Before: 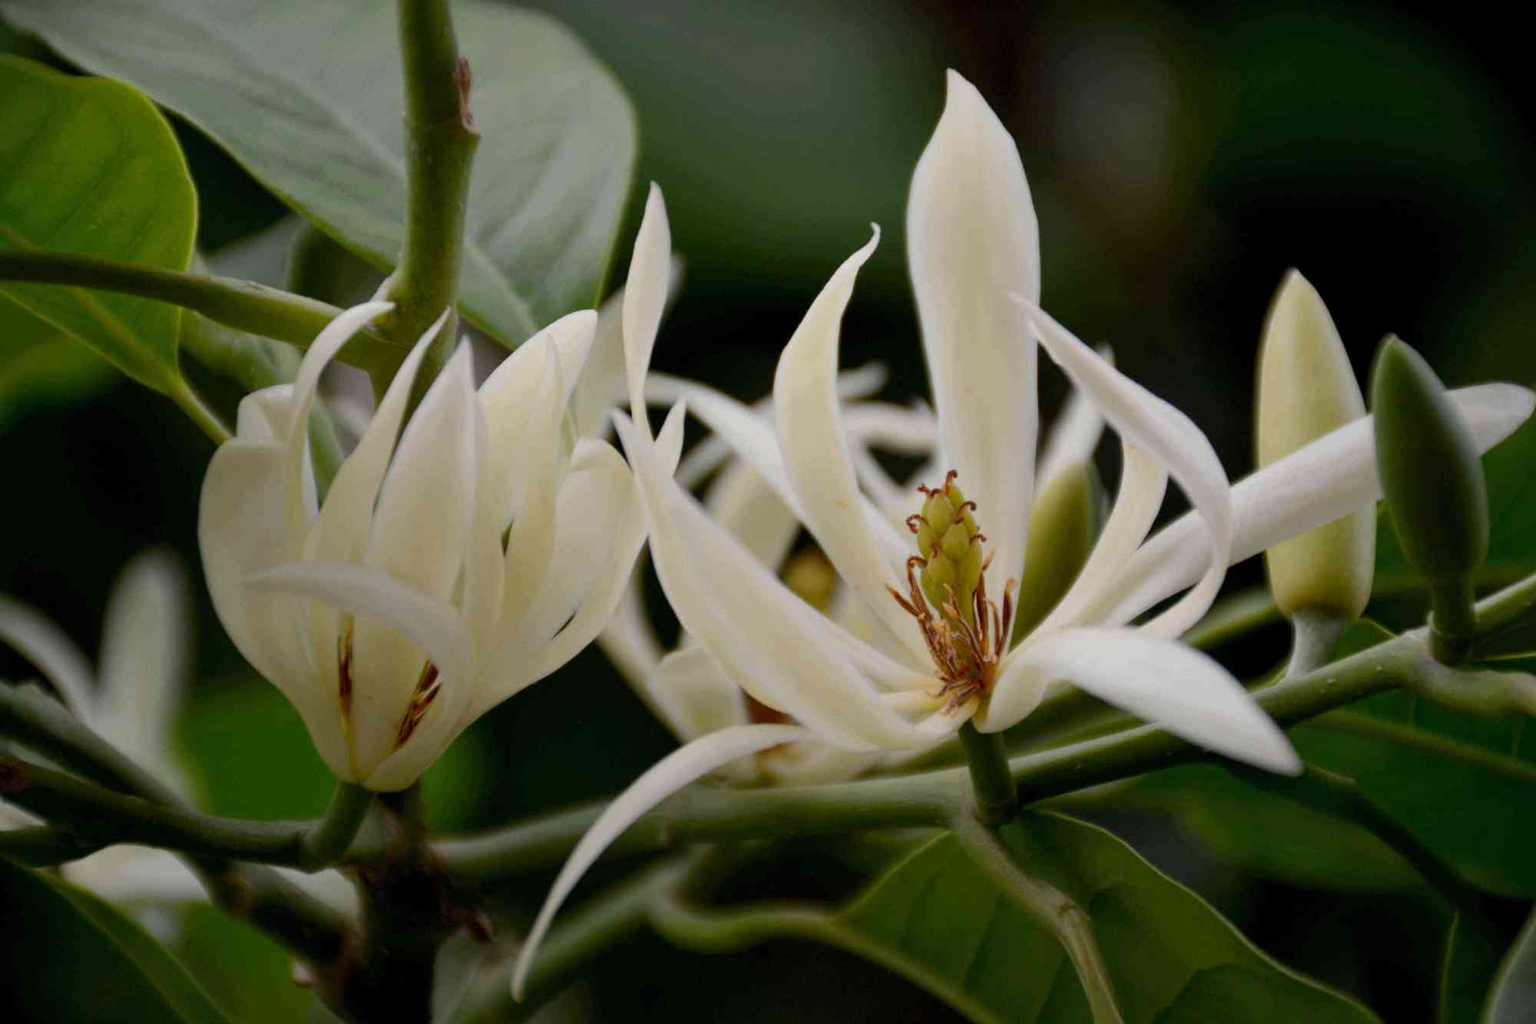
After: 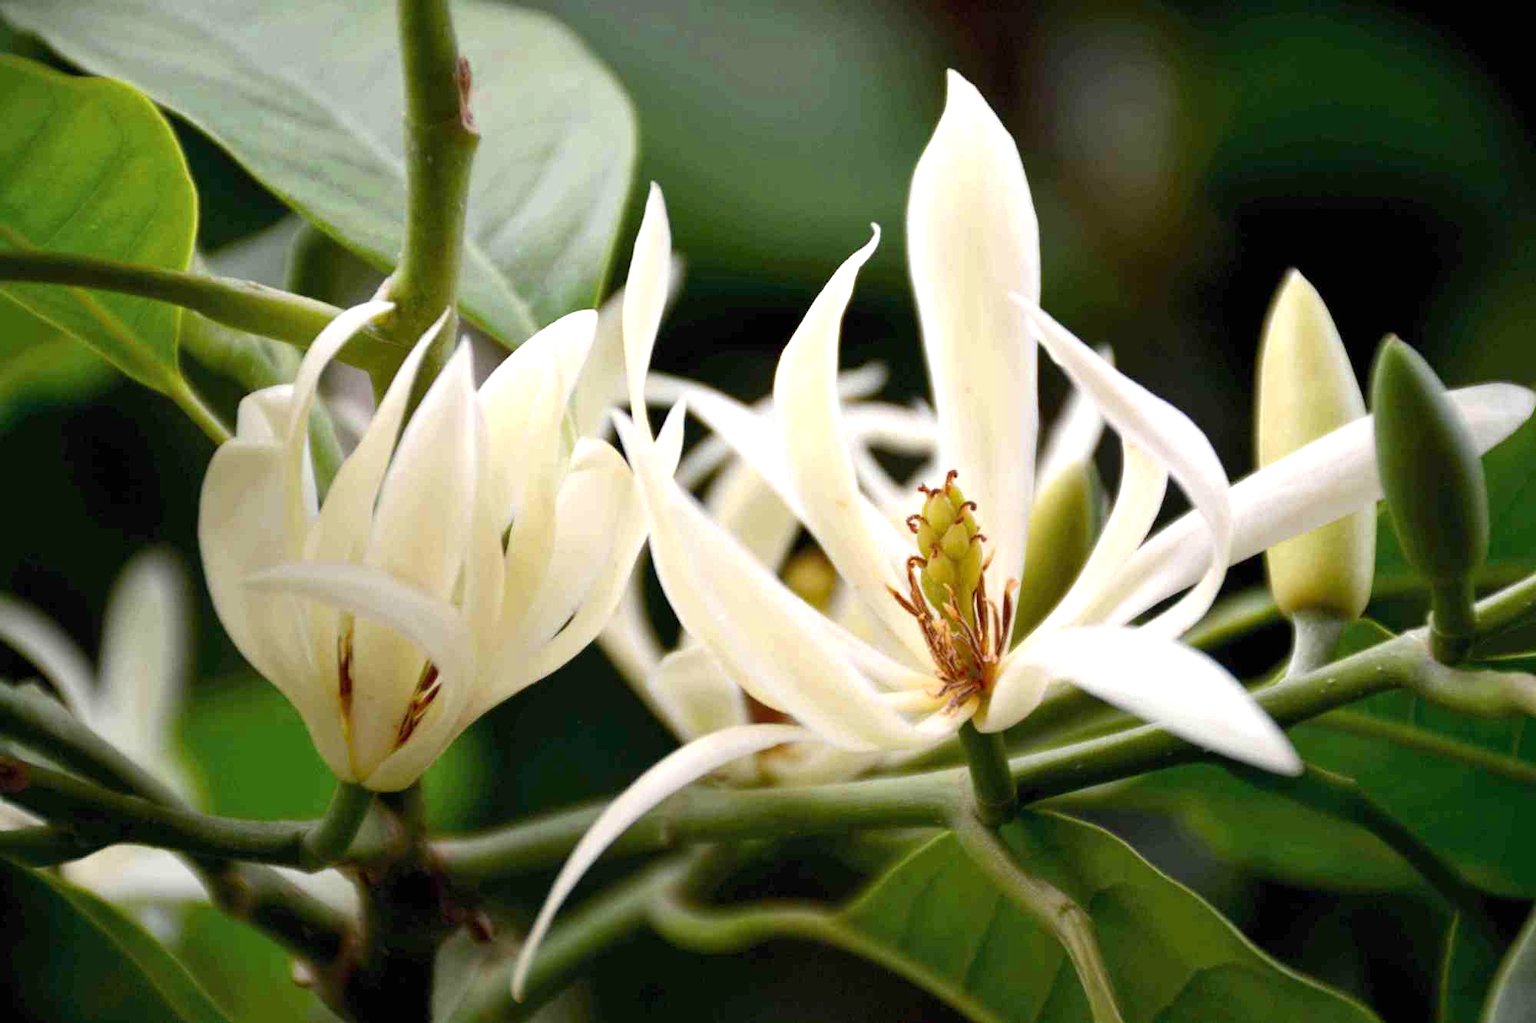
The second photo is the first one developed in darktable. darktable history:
color zones: curves: ch0 [(0.25, 0.5) (0.463, 0.627) (0.484, 0.637) (0.75, 0.5)]
exposure: black level correction 0, exposure 1.107 EV, compensate exposure bias true, compensate highlight preservation false
